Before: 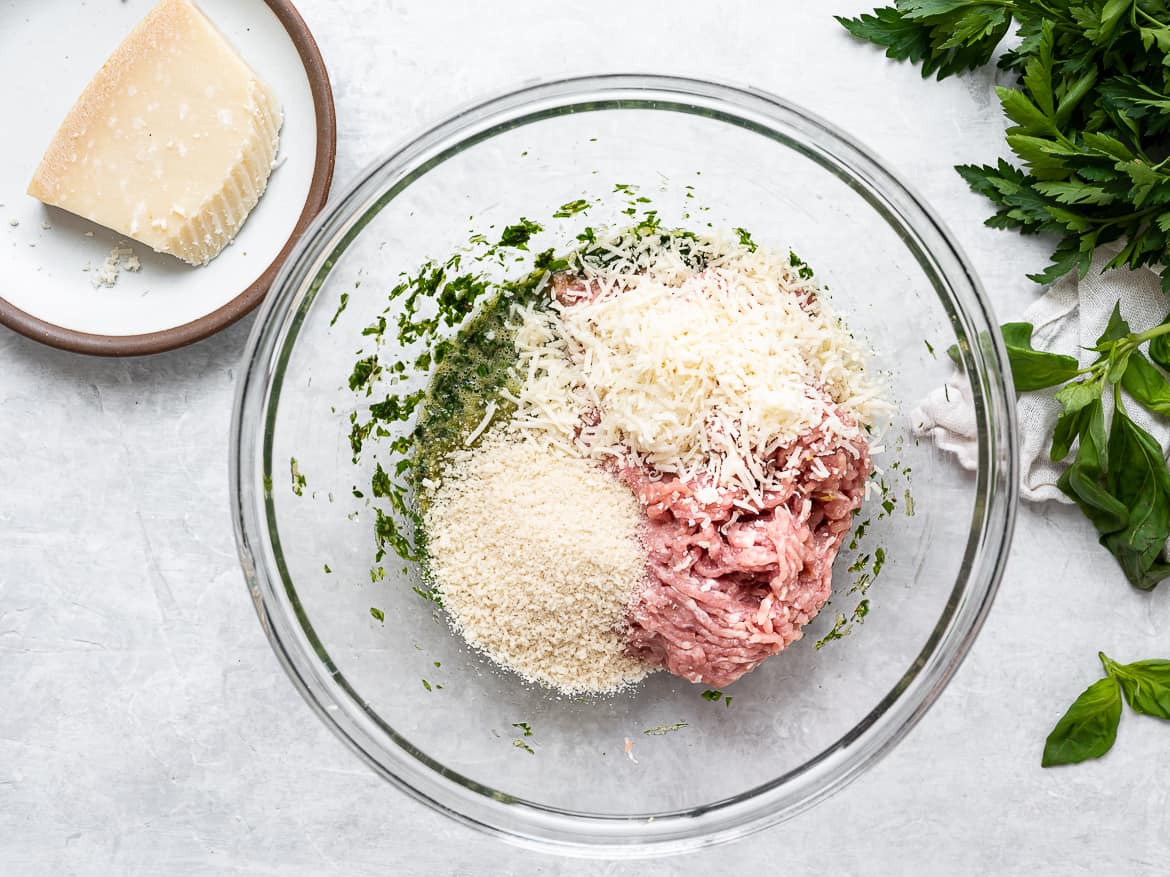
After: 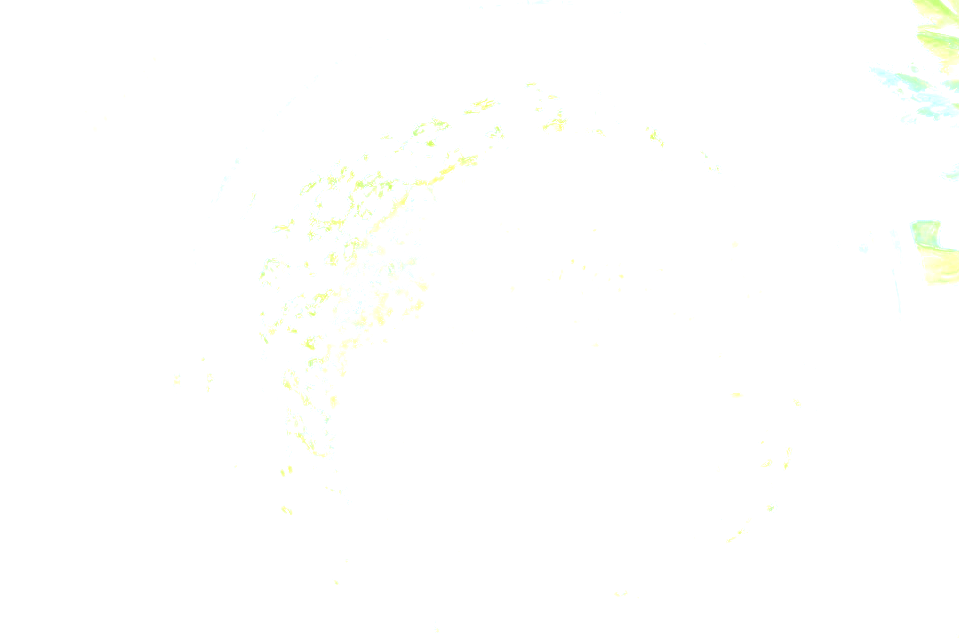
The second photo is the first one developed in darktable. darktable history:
base curve: curves: ch0 [(0, 0) (0.012, 0.01) (0.073, 0.168) (0.31, 0.711) (0.645, 0.957) (1, 1)], preserve colors none
white balance: red 0.871, blue 1.249
crop: left 7.856%, top 11.836%, right 10.12%, bottom 15.387%
local contrast: on, module defaults
sharpen: radius 4
bloom: size 25%, threshold 5%, strength 90%
tone curve: curves: ch0 [(0, 0.026) (0.175, 0.178) (0.463, 0.502) (0.796, 0.764) (1, 0.961)]; ch1 [(0, 0) (0.437, 0.398) (0.469, 0.472) (0.505, 0.504) (0.553, 0.552) (1, 1)]; ch2 [(0, 0) (0.505, 0.495) (0.579, 0.579) (1, 1)], color space Lab, independent channels, preserve colors none
